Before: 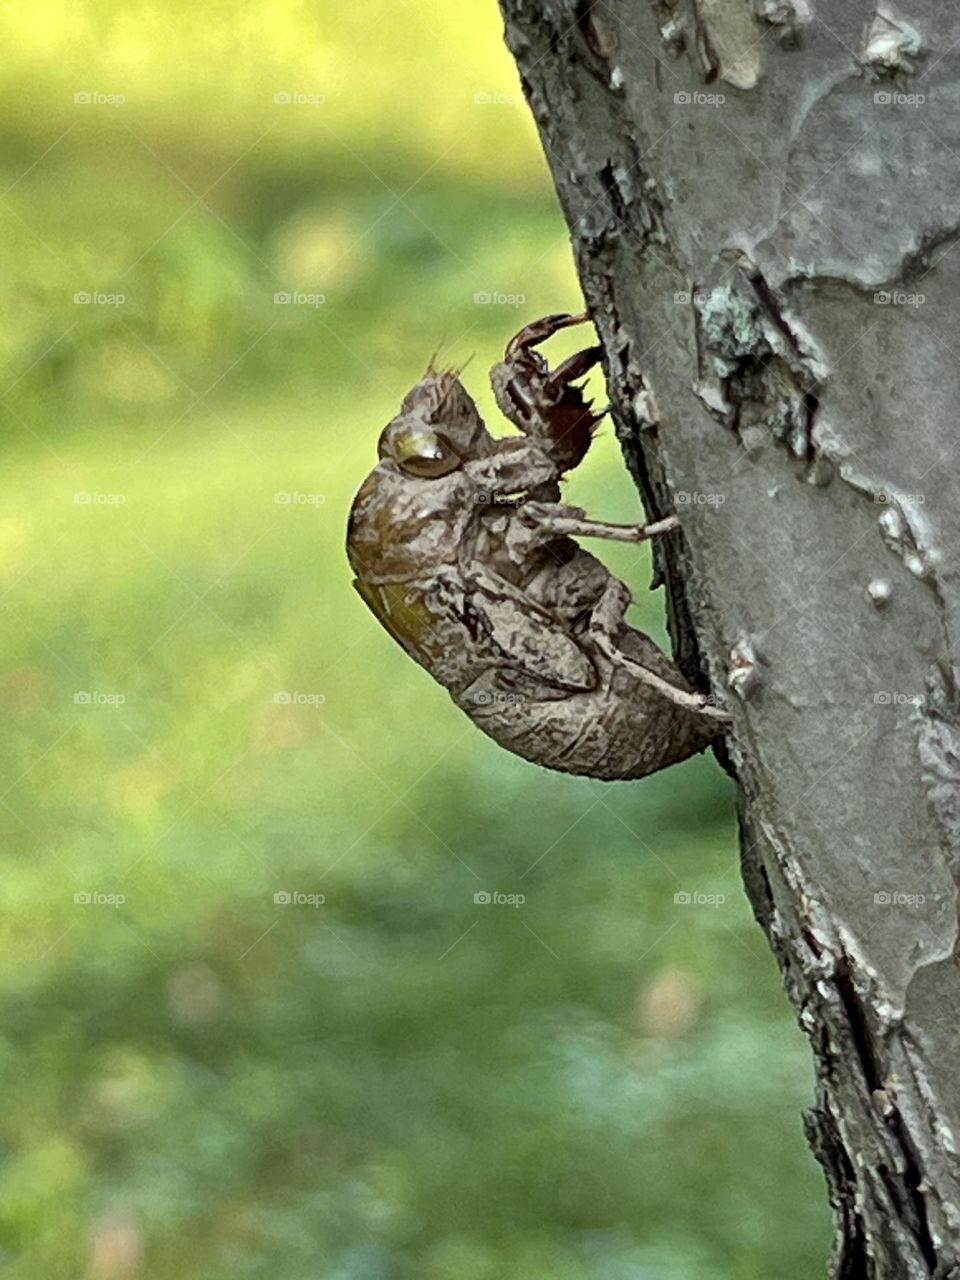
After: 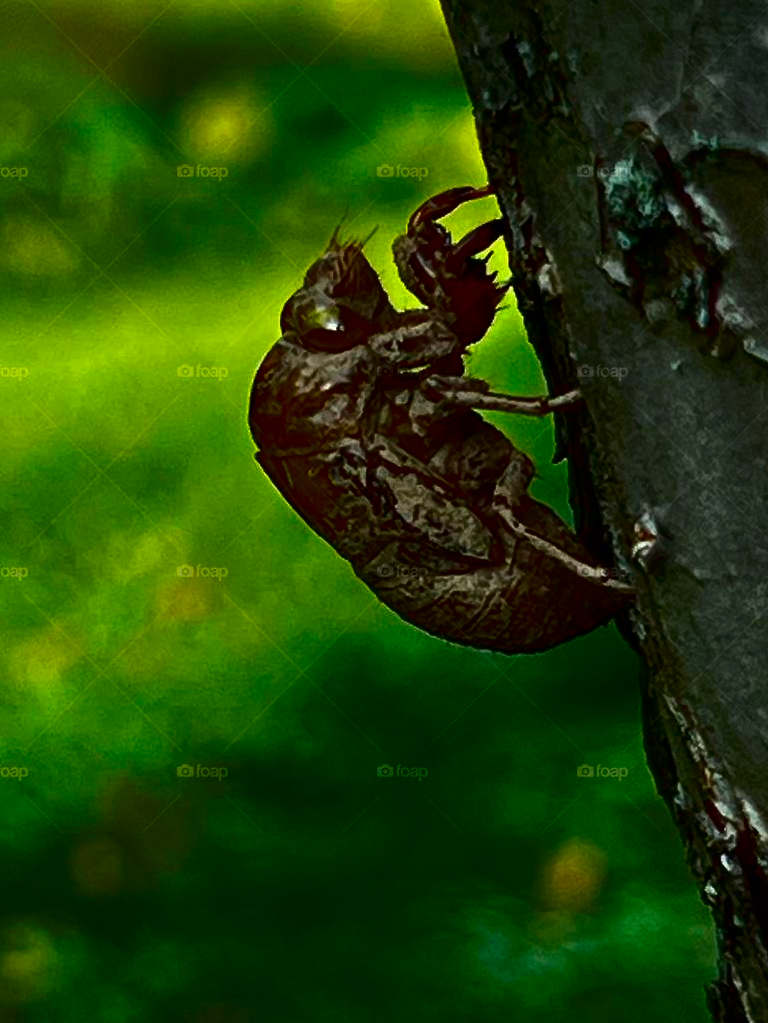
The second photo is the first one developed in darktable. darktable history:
crop and rotate: left 10.143%, top 9.938%, right 9.816%, bottom 10.066%
contrast brightness saturation: brightness -0.986, saturation 0.997
